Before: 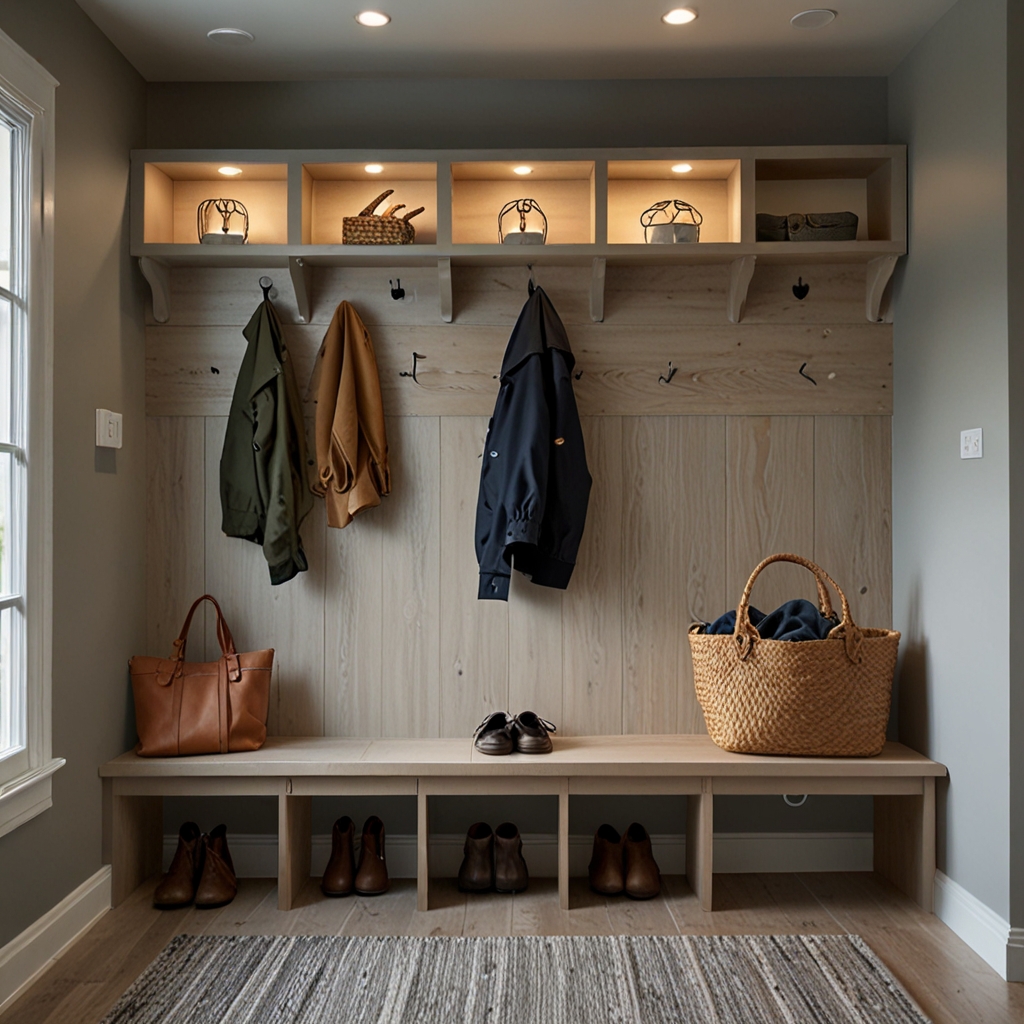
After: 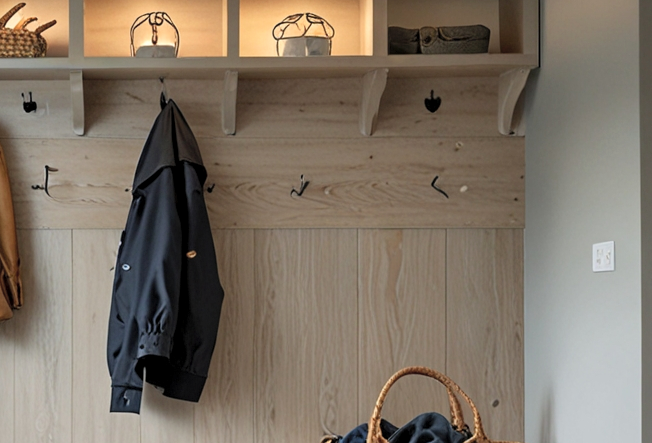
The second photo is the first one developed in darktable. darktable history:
contrast brightness saturation: brightness 0.15
crop: left 36.005%, top 18.293%, right 0.31%, bottom 38.444%
local contrast: highlights 100%, shadows 100%, detail 120%, midtone range 0.2
